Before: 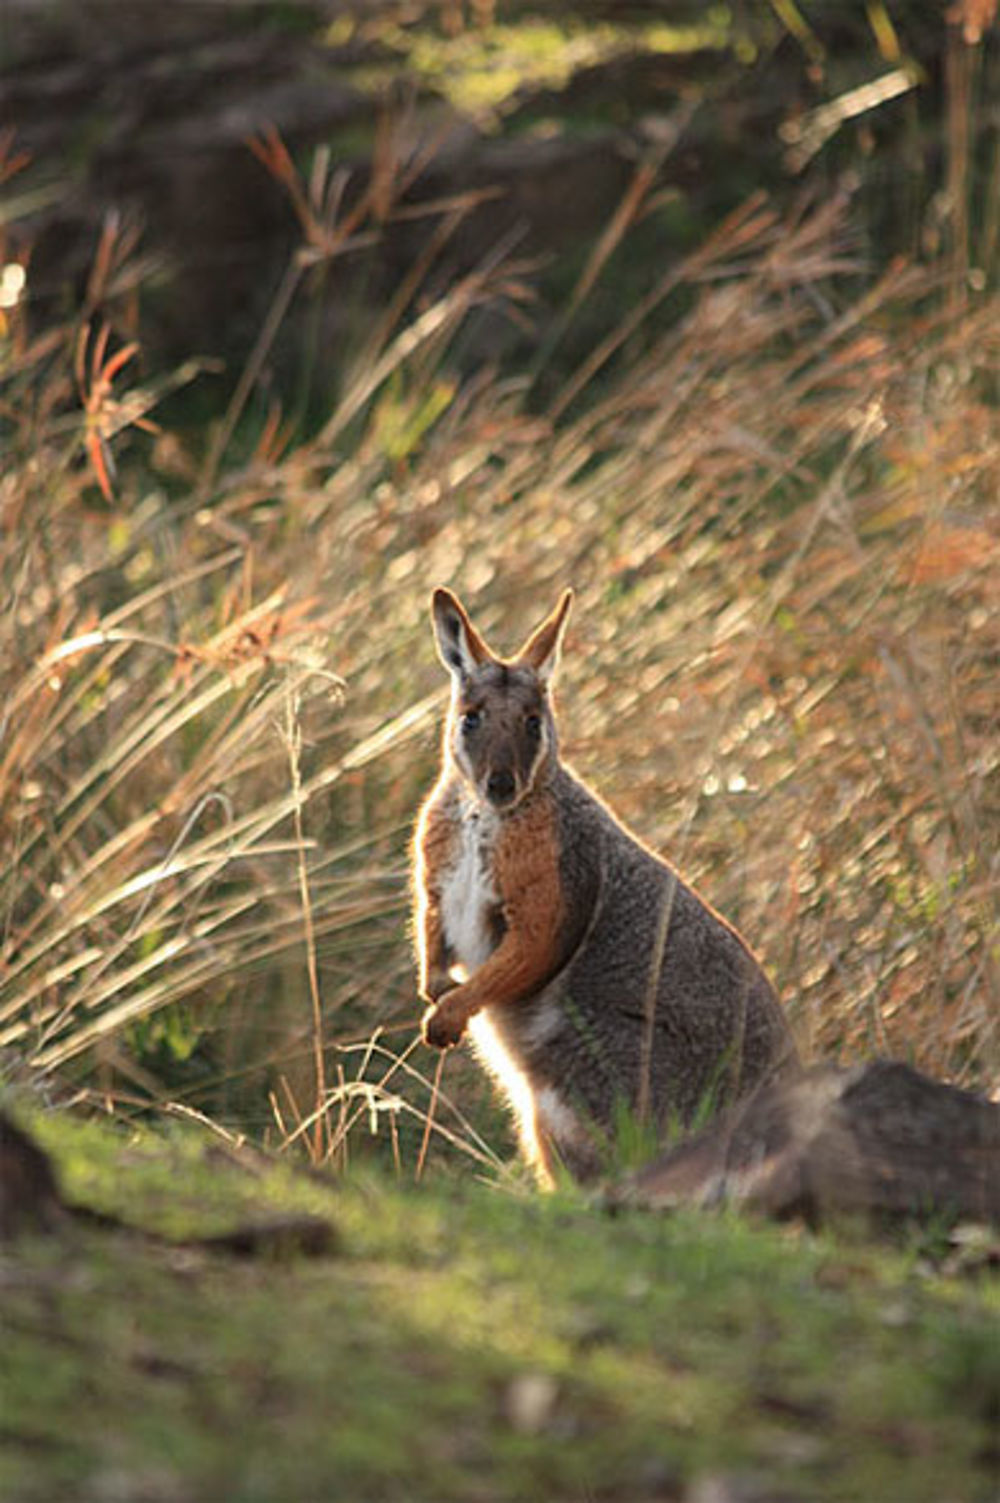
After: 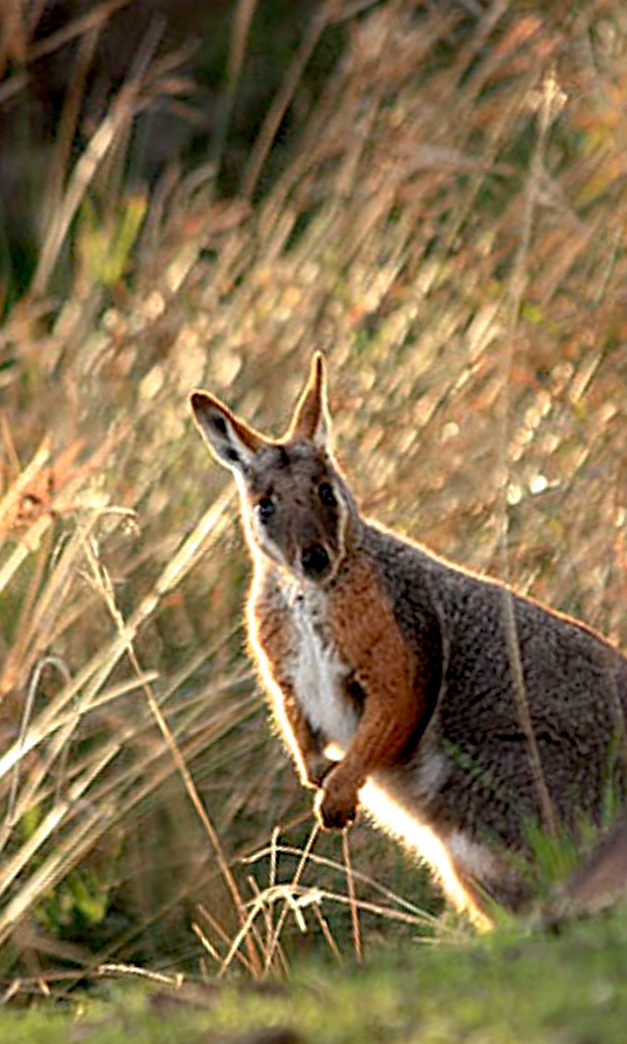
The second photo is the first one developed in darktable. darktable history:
crop and rotate: angle 18.4°, left 6.88%, right 3.86%, bottom 1.126%
sharpen: on, module defaults
base curve: curves: ch0 [(0.017, 0) (0.425, 0.441) (0.844, 0.933) (1, 1)], preserve colors none
